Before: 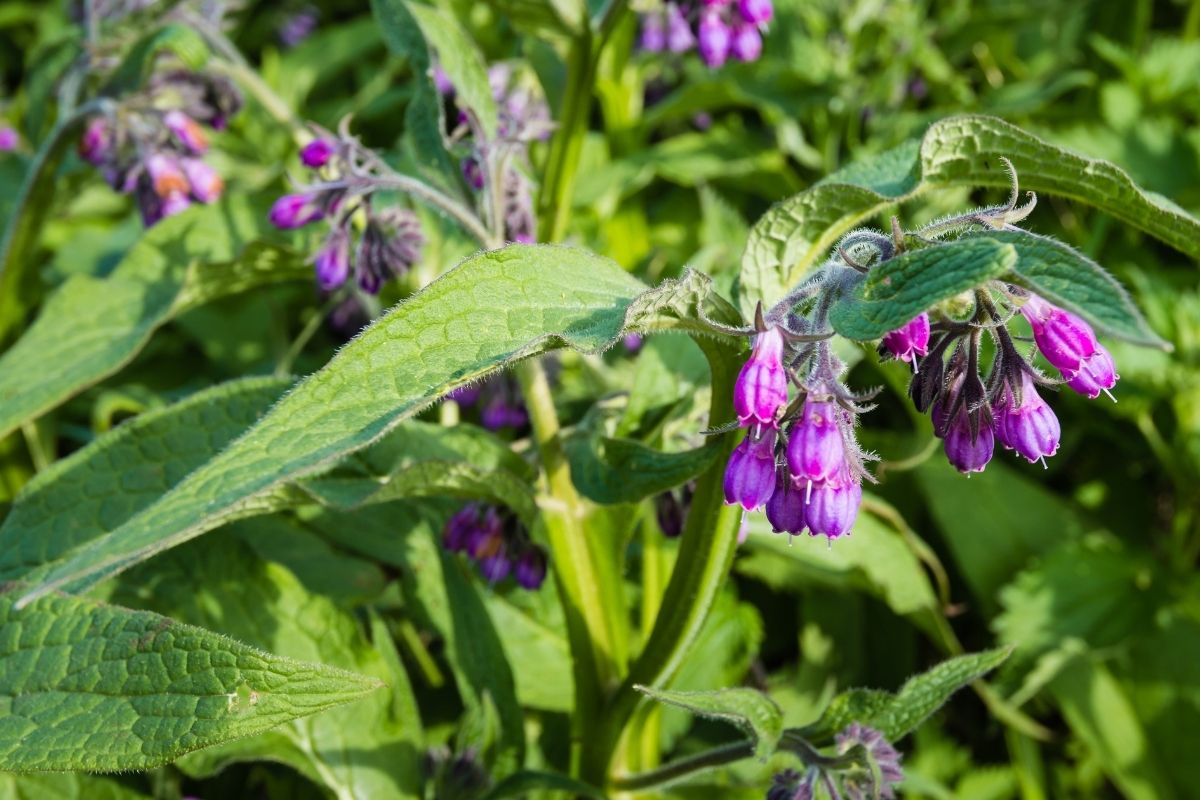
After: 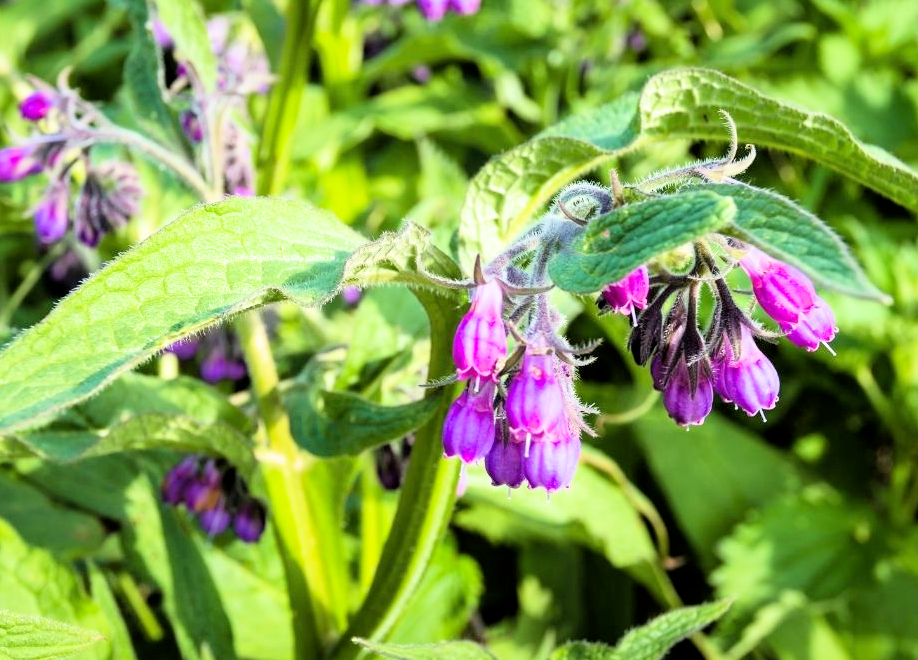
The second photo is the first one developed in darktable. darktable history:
crop: left 23.479%, top 5.9%, bottom 11.555%
filmic rgb: black relative exposure -7.71 EV, white relative exposure 4.42 EV, target black luminance 0%, hardness 3.76, latitude 50.81%, contrast 1.069, highlights saturation mix 8.5%, shadows ↔ highlights balance -0.279%, color science v6 (2022)
exposure: black level correction 0, exposure 1.191 EV, compensate highlight preservation false
